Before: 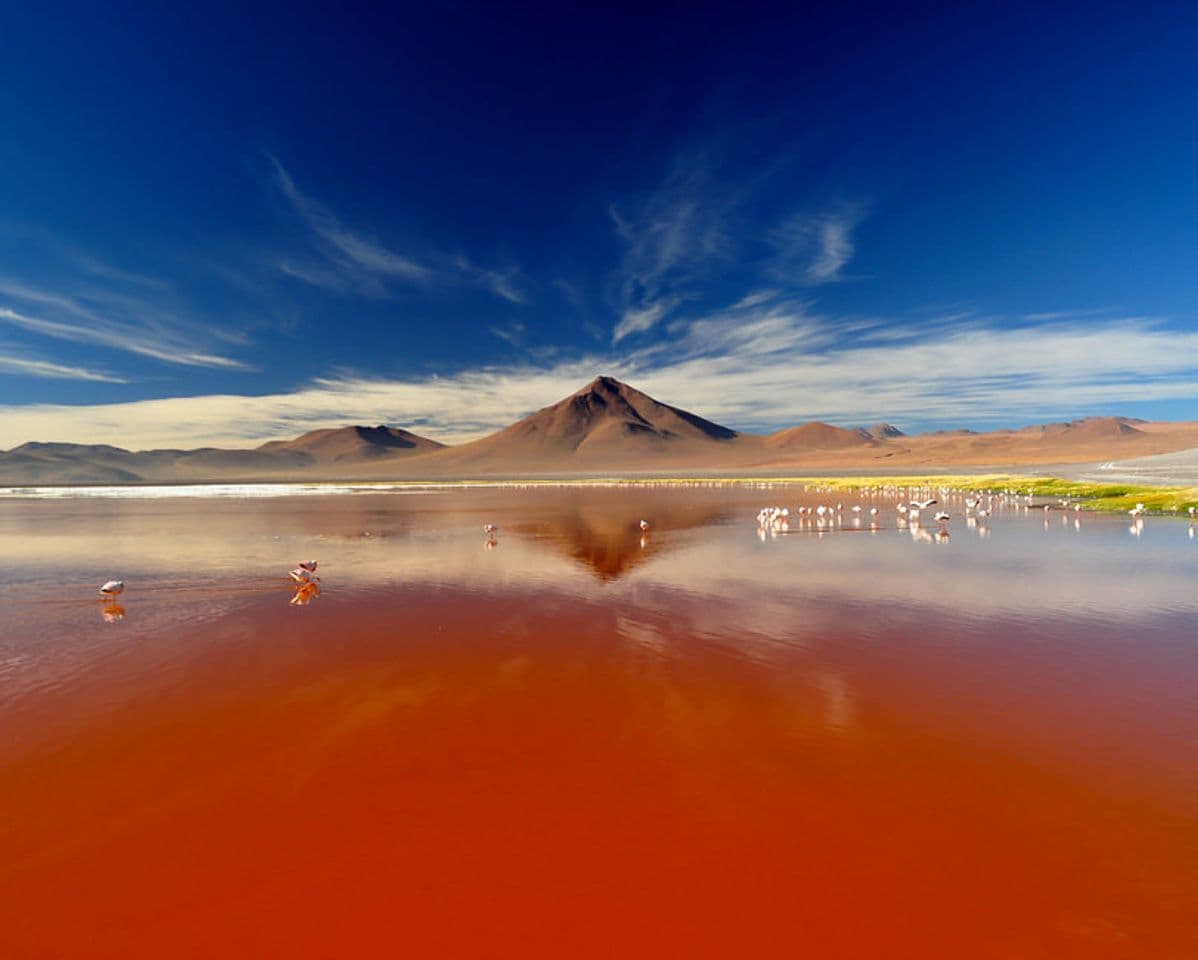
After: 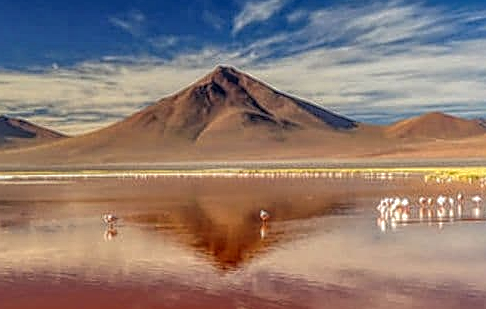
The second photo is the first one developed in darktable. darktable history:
crop: left 31.772%, top 32.321%, right 27.606%, bottom 35.41%
sharpen: on, module defaults
local contrast: highlights 20%, shadows 30%, detail 200%, midtone range 0.2
